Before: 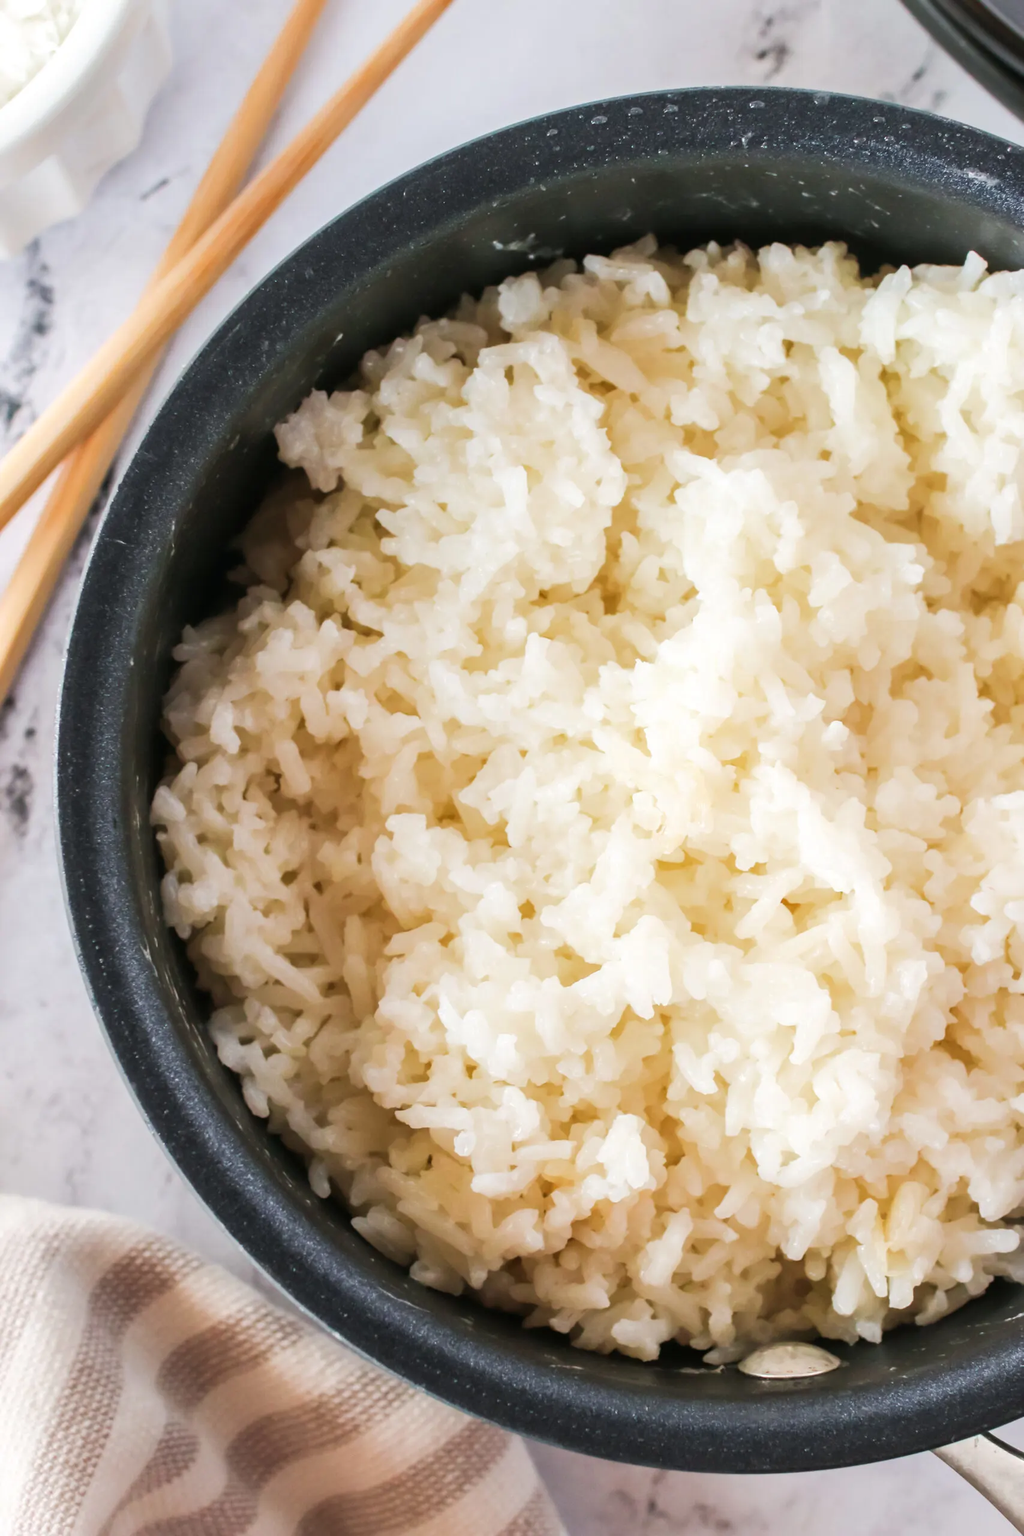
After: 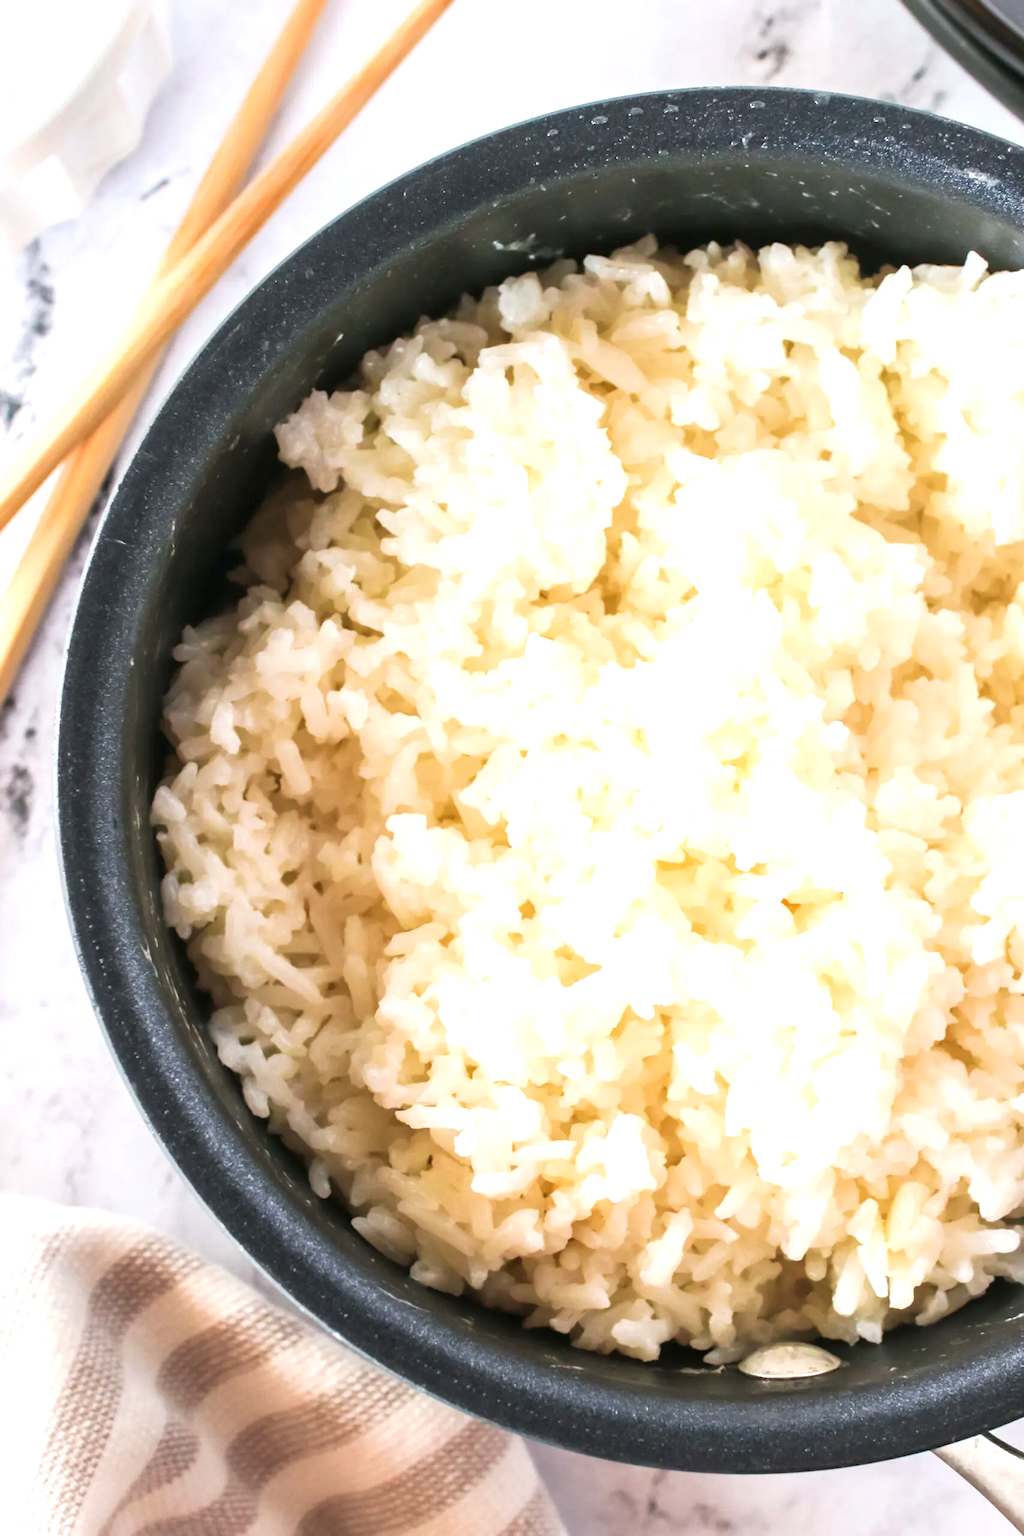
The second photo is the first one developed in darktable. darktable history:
exposure "Extra Printing Brightness": exposure 0.636 EV, compensate highlight preservation false
